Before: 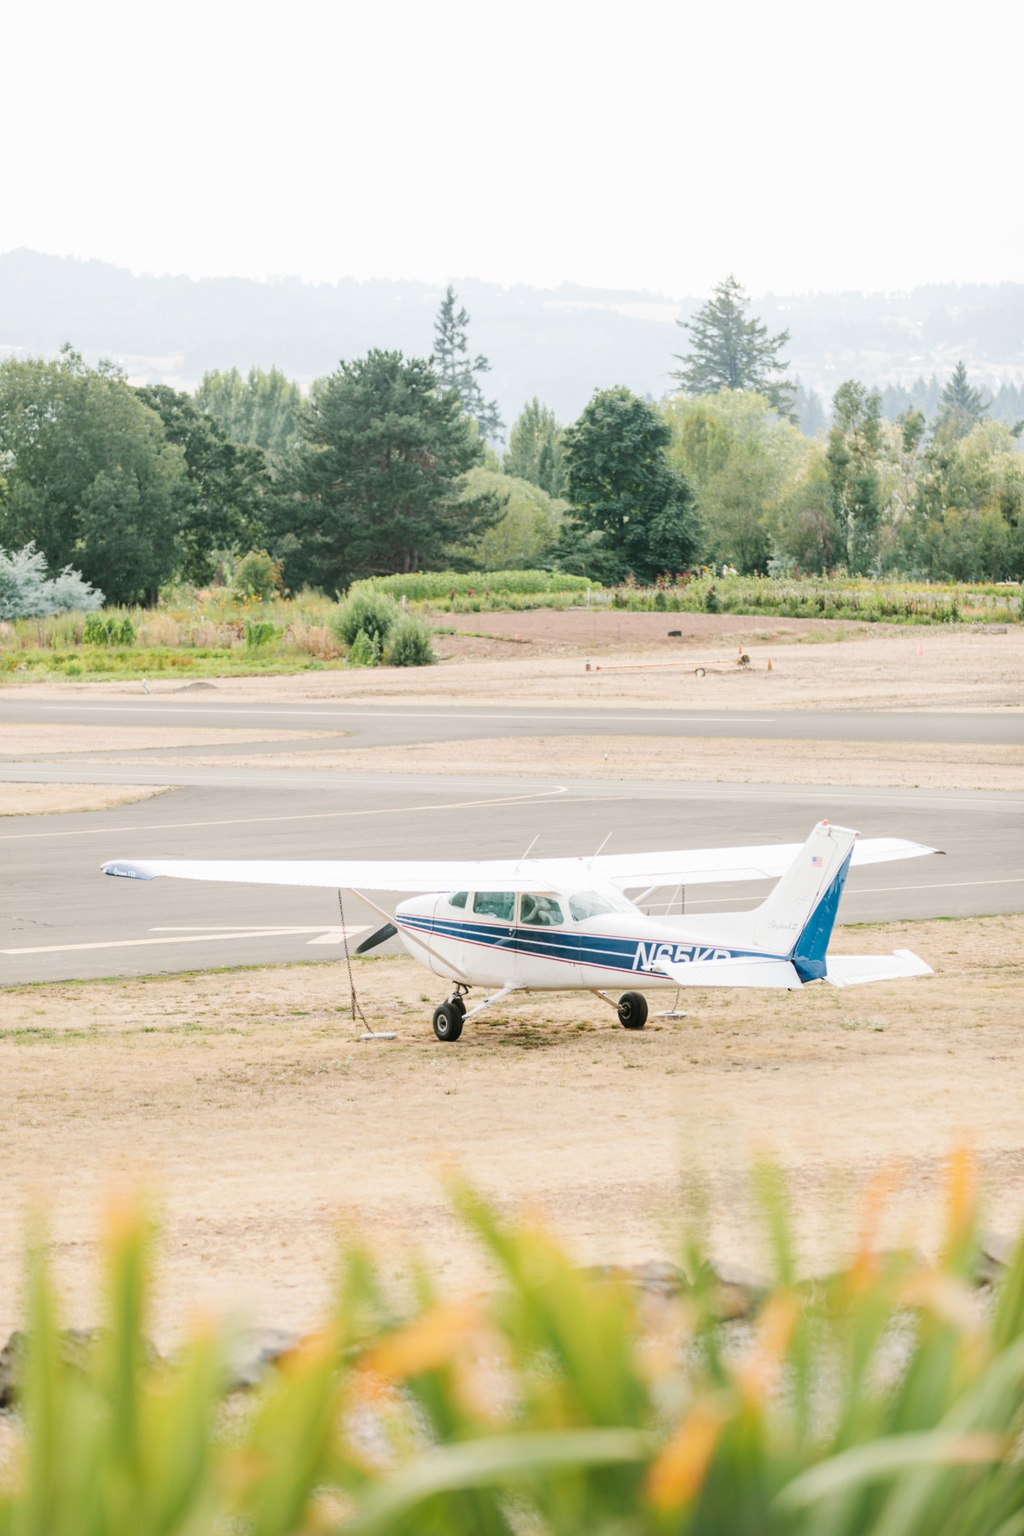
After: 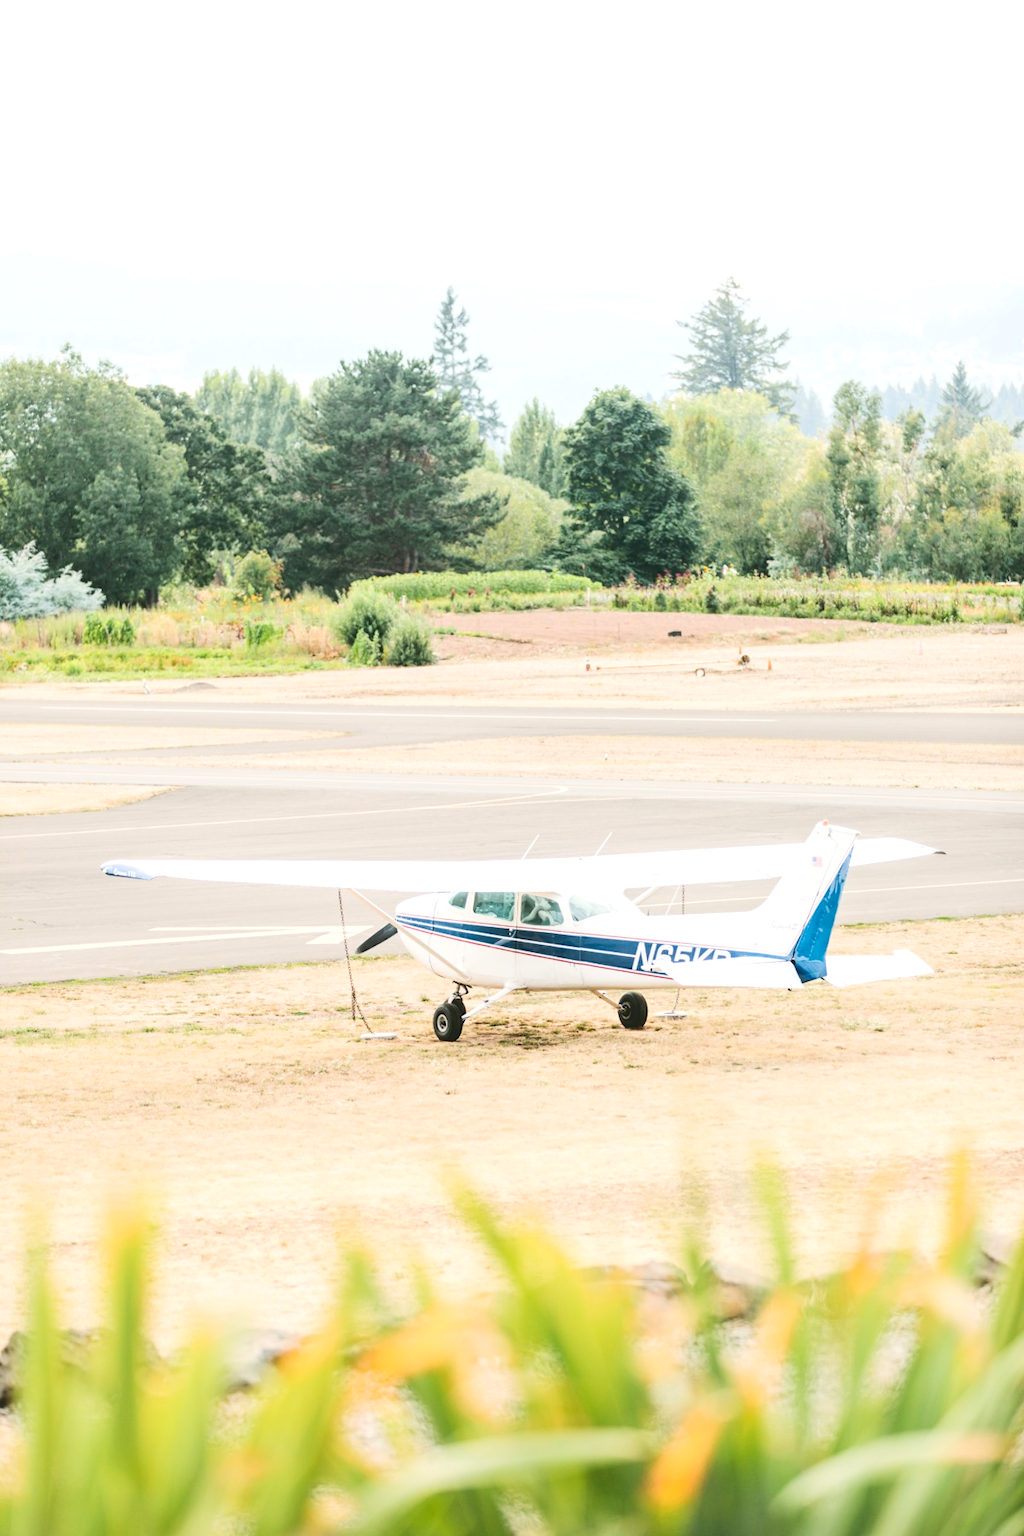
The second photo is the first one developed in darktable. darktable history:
exposure: black level correction 0, exposure 0.199 EV, compensate exposure bias true, compensate highlight preservation false
local contrast: highlights 106%, shadows 103%, detail 119%, midtone range 0.2
tone curve: curves: ch0 [(0, 0) (0.003, 0.117) (0.011, 0.125) (0.025, 0.133) (0.044, 0.144) (0.069, 0.152) (0.1, 0.167) (0.136, 0.186) (0.177, 0.21) (0.224, 0.244) (0.277, 0.295) (0.335, 0.357) (0.399, 0.445) (0.468, 0.531) (0.543, 0.629) (0.623, 0.716) (0.709, 0.803) (0.801, 0.876) (0.898, 0.939) (1, 1)], color space Lab, linked channels, preserve colors none
